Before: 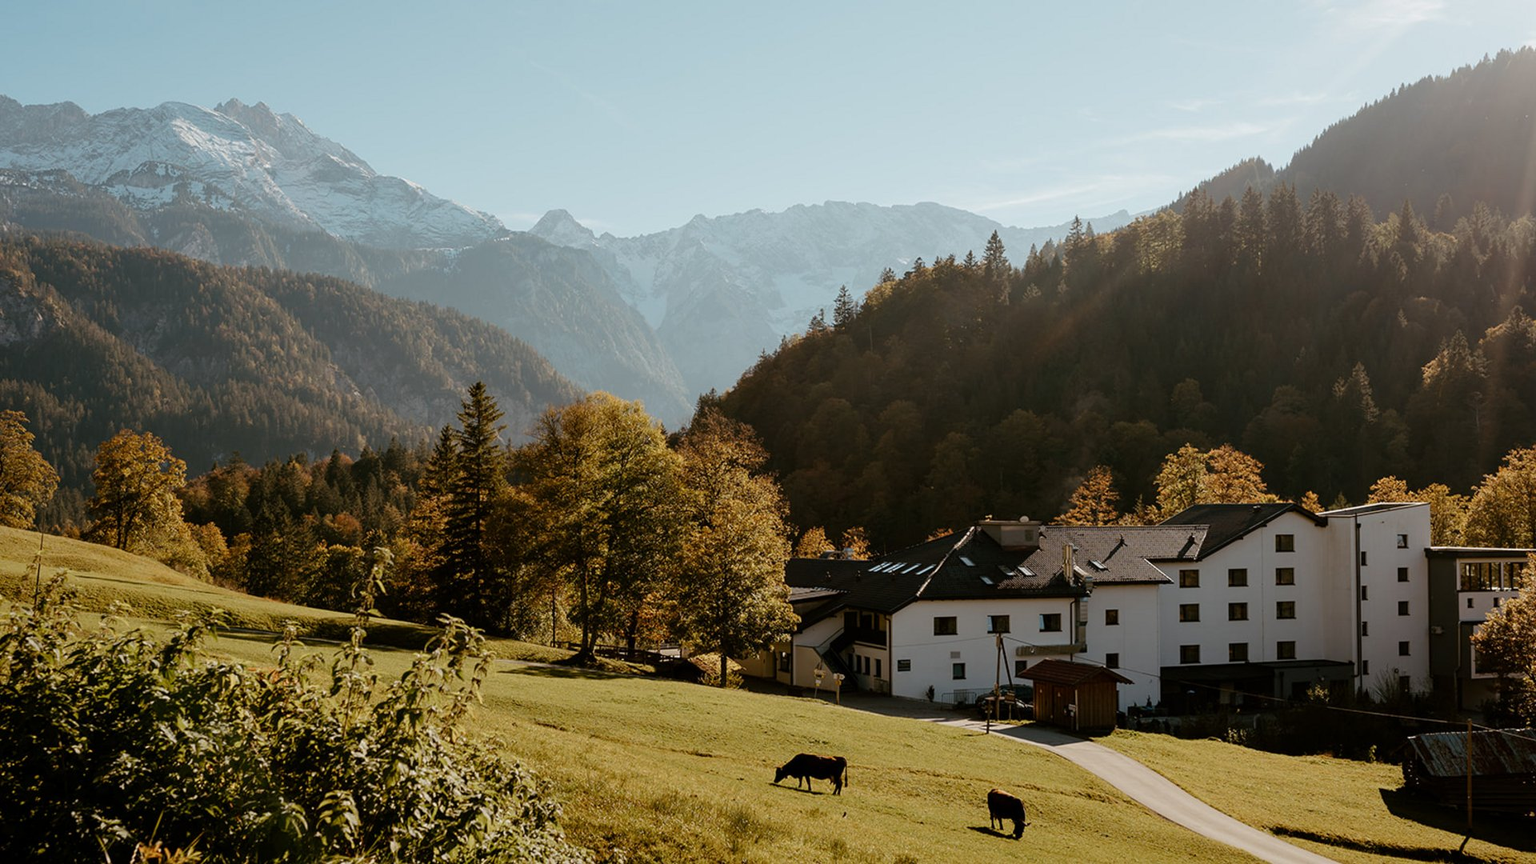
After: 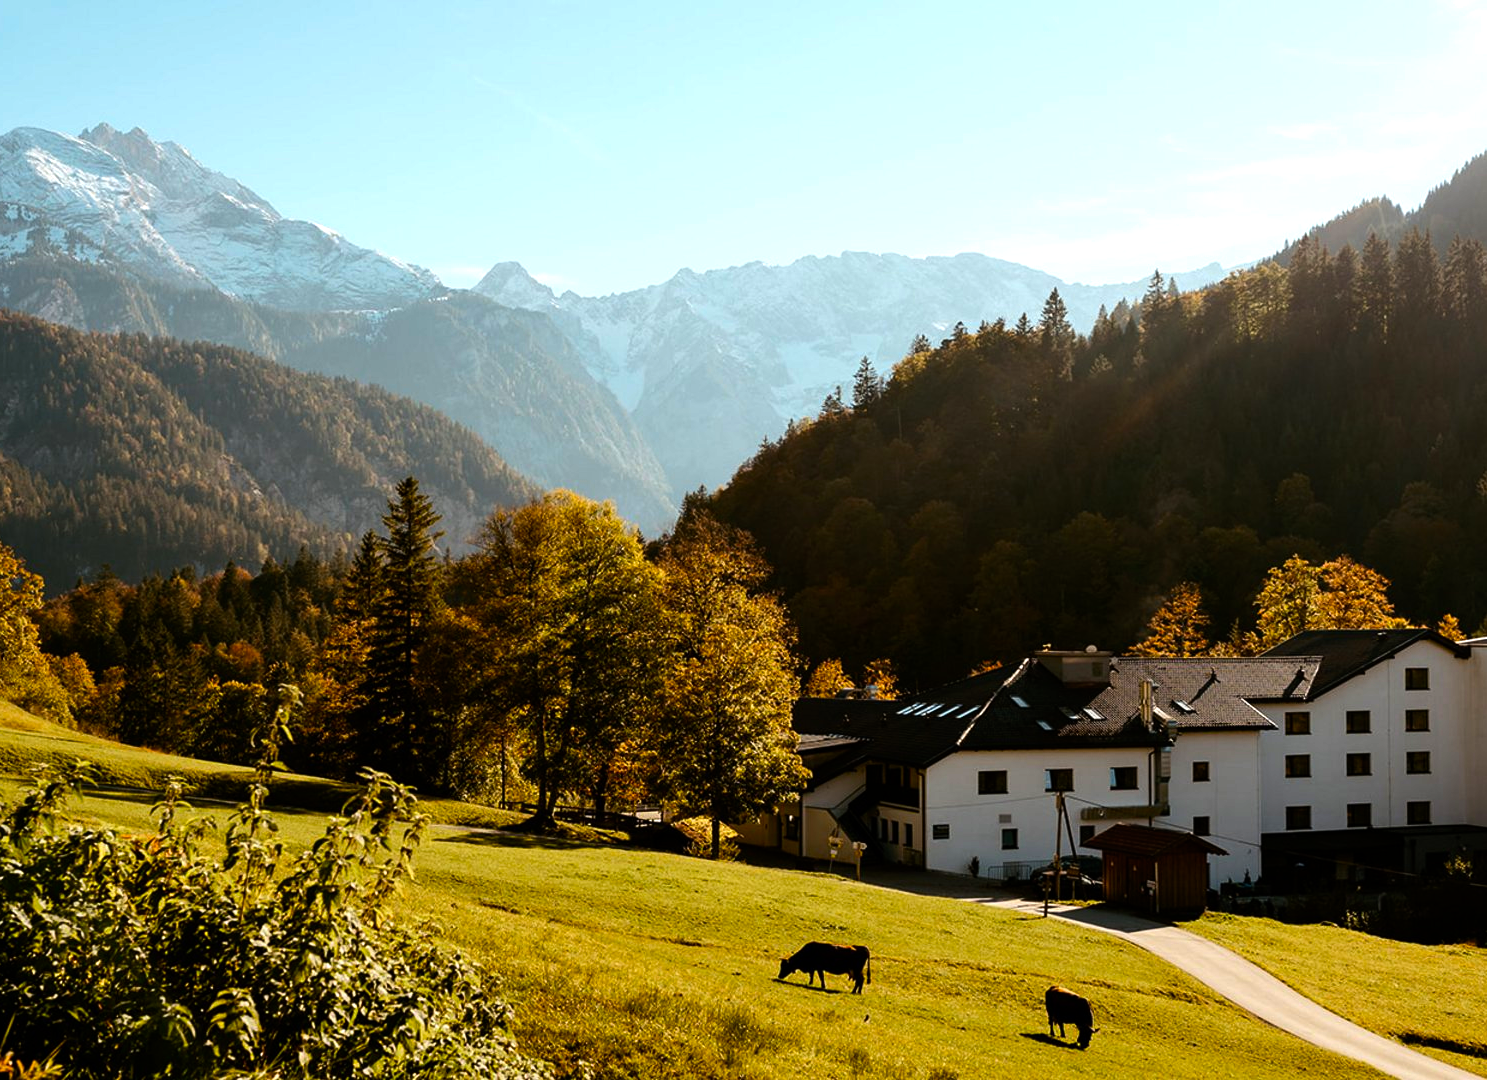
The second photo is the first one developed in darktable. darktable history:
tone equalizer: -8 EV -0.417 EV, -7 EV -0.389 EV, -6 EV -0.333 EV, -5 EV -0.222 EV, -3 EV 0.222 EV, -2 EV 0.333 EV, -1 EV 0.389 EV, +0 EV 0.417 EV, edges refinement/feathering 500, mask exposure compensation -1.57 EV, preserve details no
crop: left 9.88%, right 12.664%
color balance rgb: linear chroma grading › global chroma 10%, global vibrance 10%, contrast 15%, saturation formula JzAzBz (2021)
color correction: saturation 1.32
